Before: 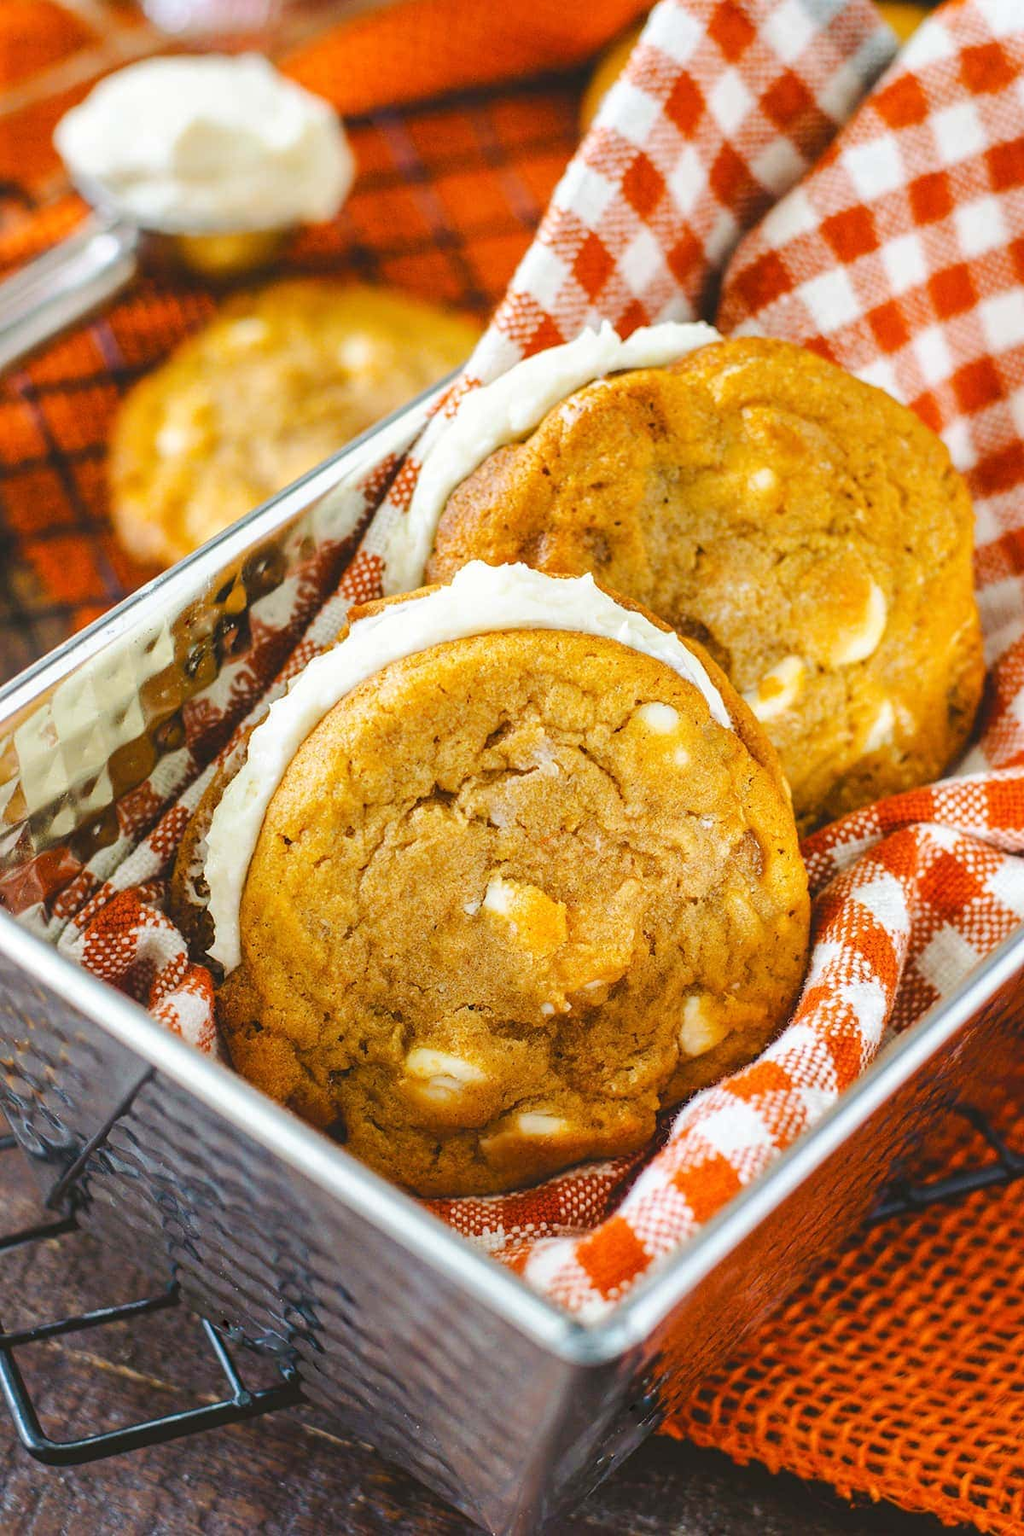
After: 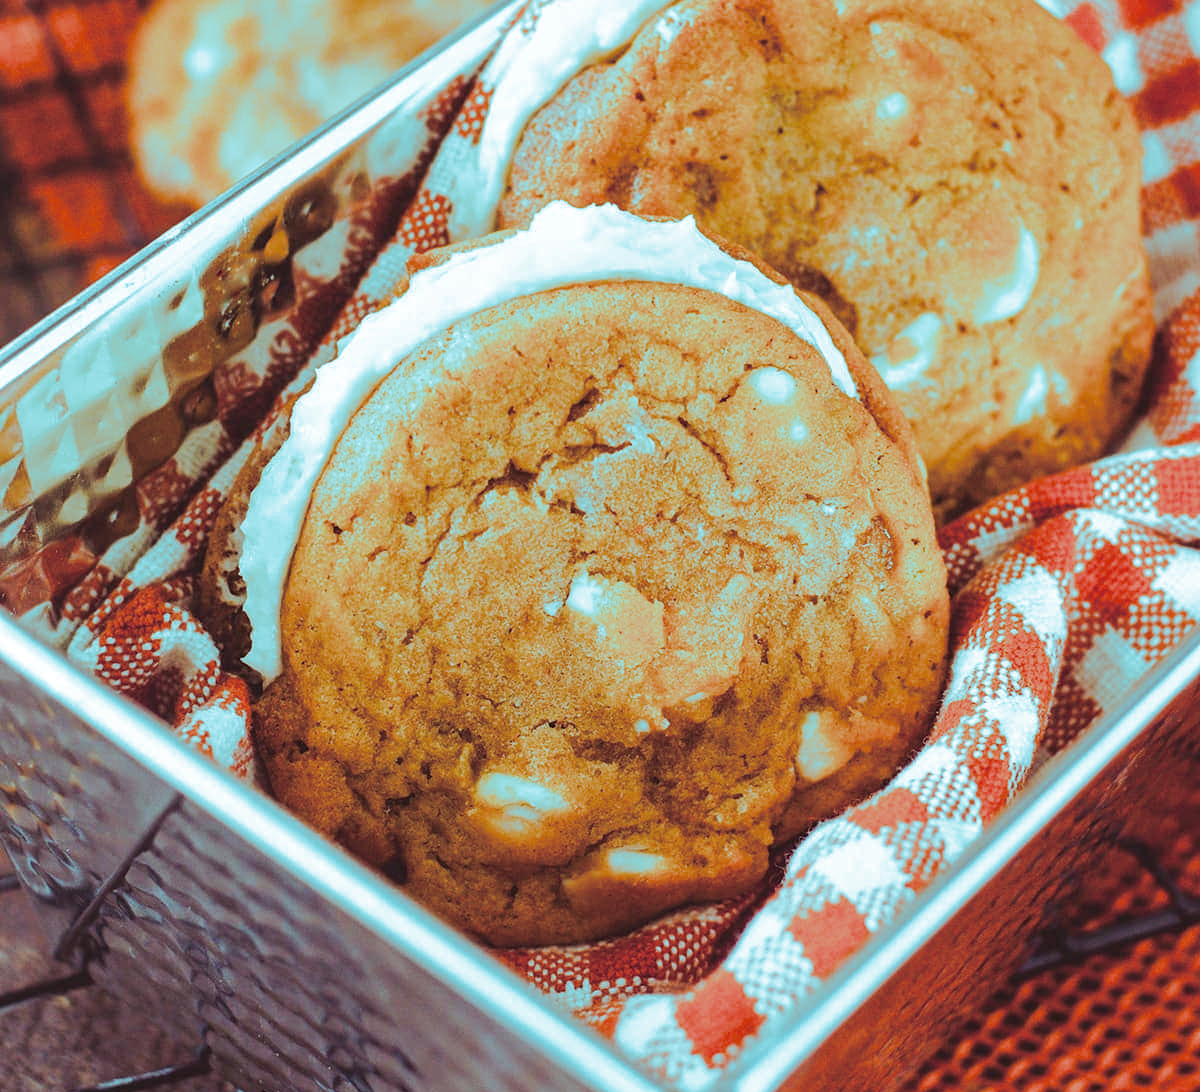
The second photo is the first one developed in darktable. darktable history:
crop and rotate: top 25.357%, bottom 13.942%
split-toning: shadows › hue 327.6°, highlights › hue 198°, highlights › saturation 0.55, balance -21.25, compress 0%
